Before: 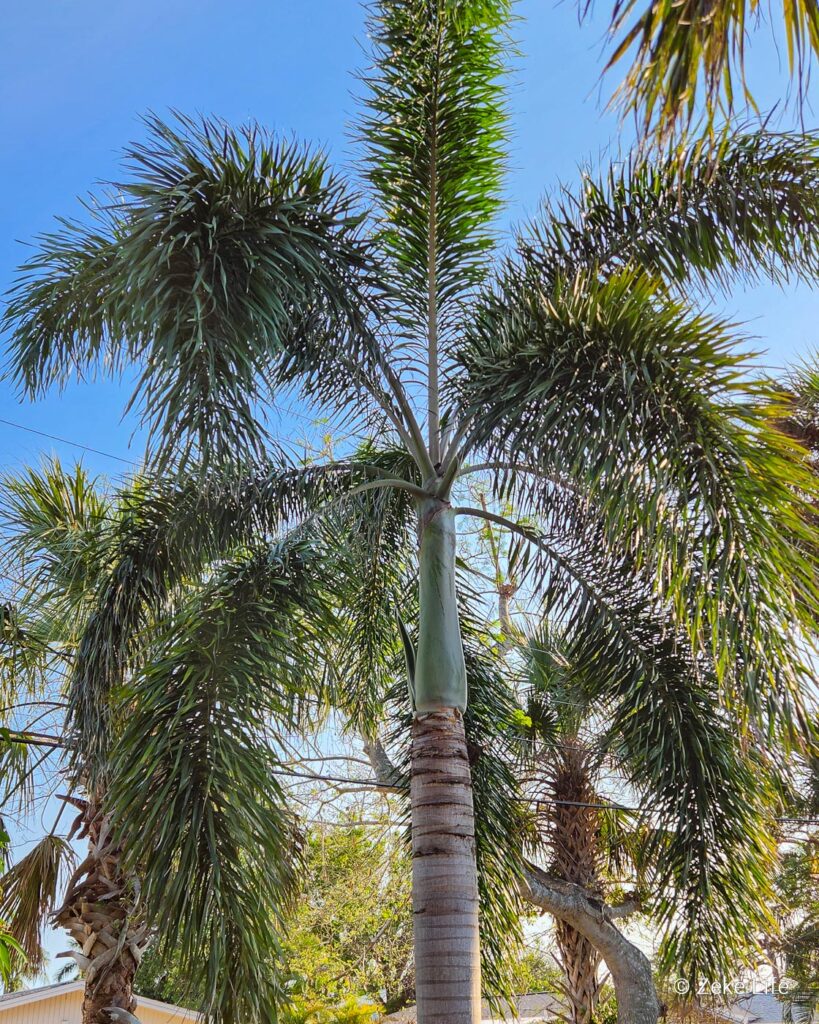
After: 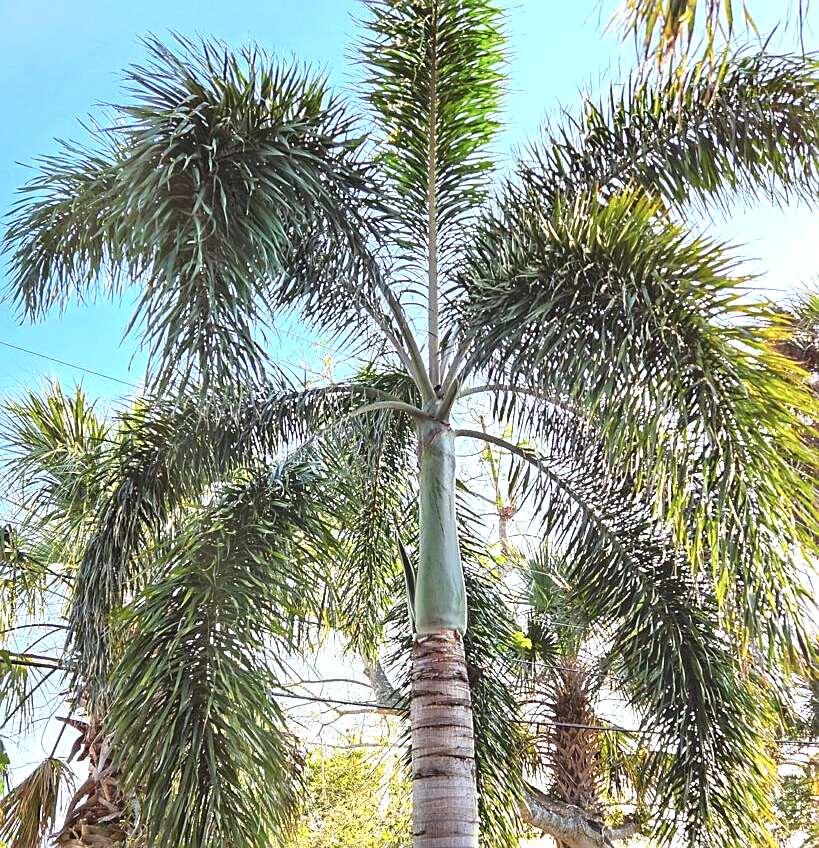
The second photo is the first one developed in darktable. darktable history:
crop: top 7.625%, bottom 8.027%
sharpen: on, module defaults
contrast brightness saturation: saturation -0.1
exposure: black level correction -0.002, exposure 1.115 EV, compensate highlight preservation false
